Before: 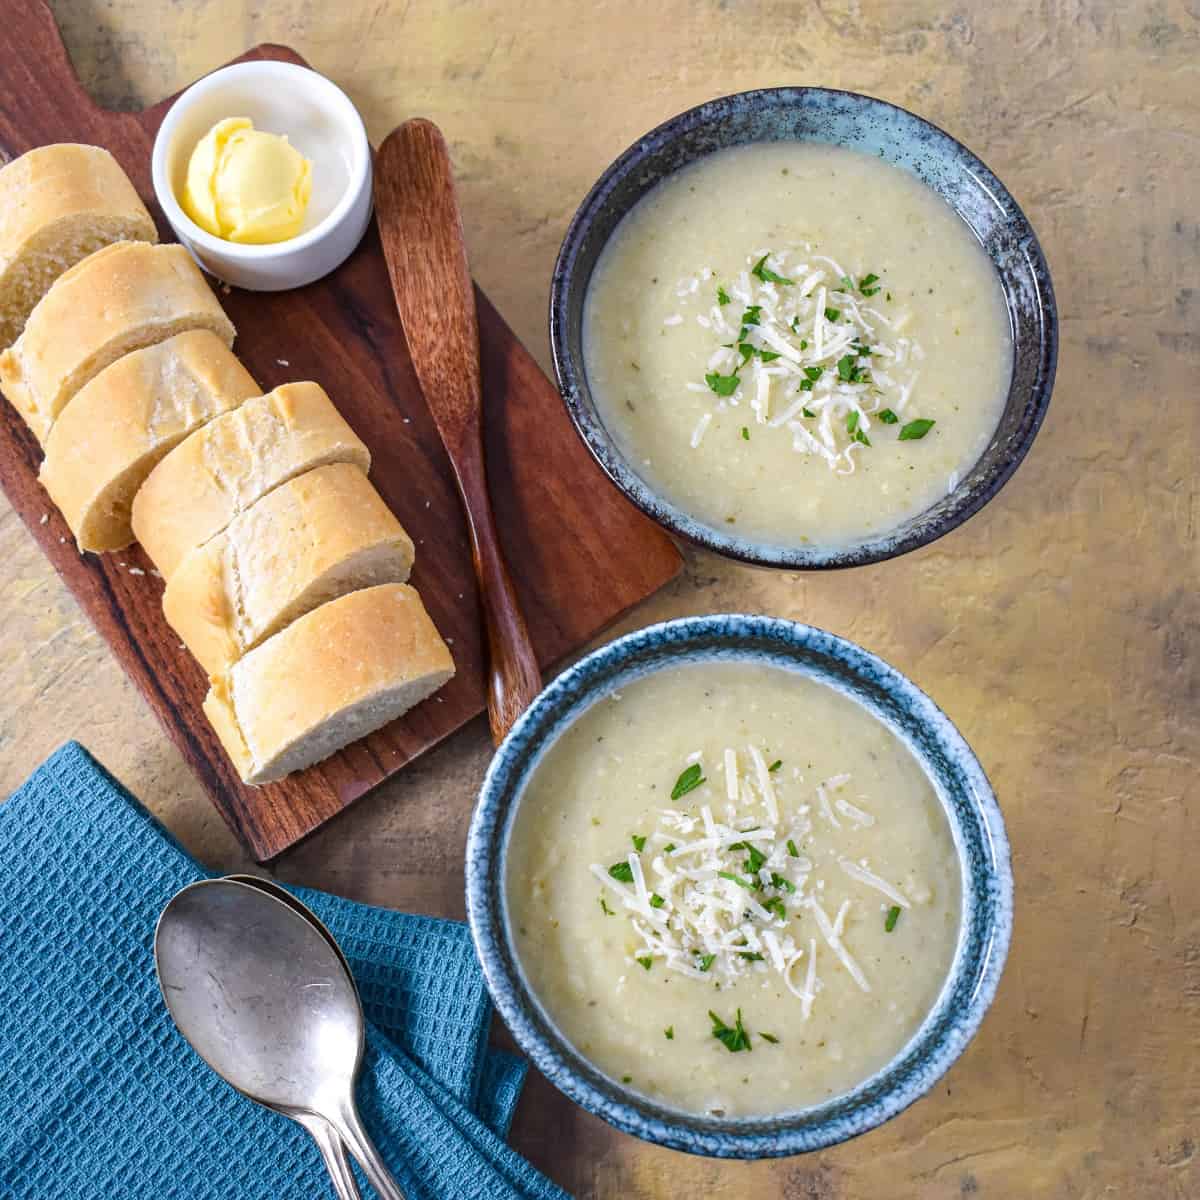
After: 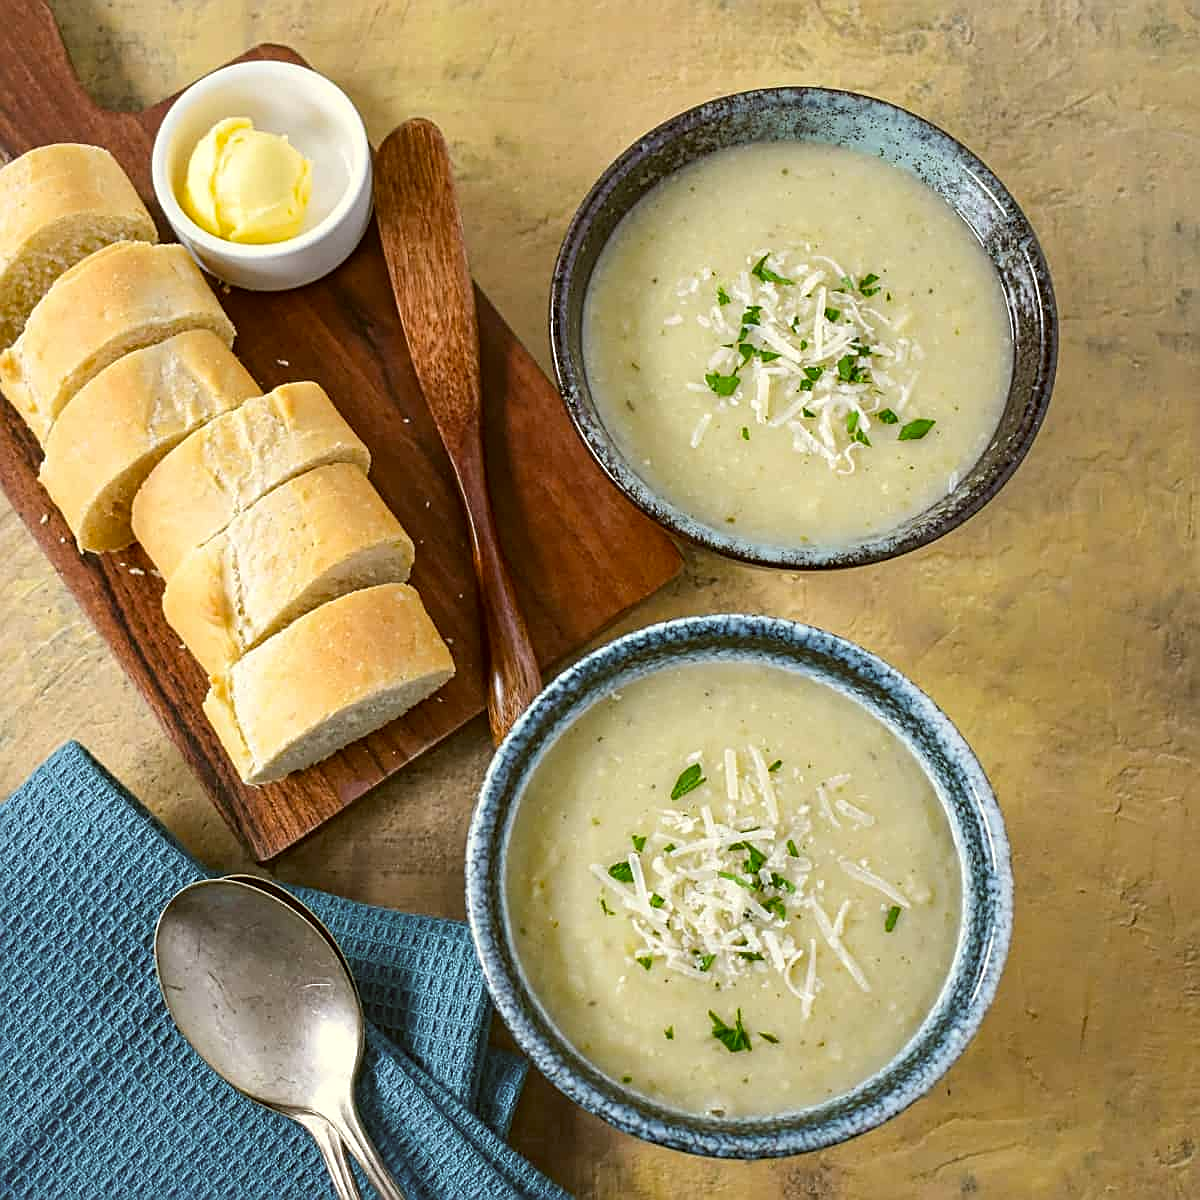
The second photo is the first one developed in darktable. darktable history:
color correction: highlights a* -1.38, highlights b* 10.61, shadows a* 0.274, shadows b* 19.75
sharpen: amount 0.546
